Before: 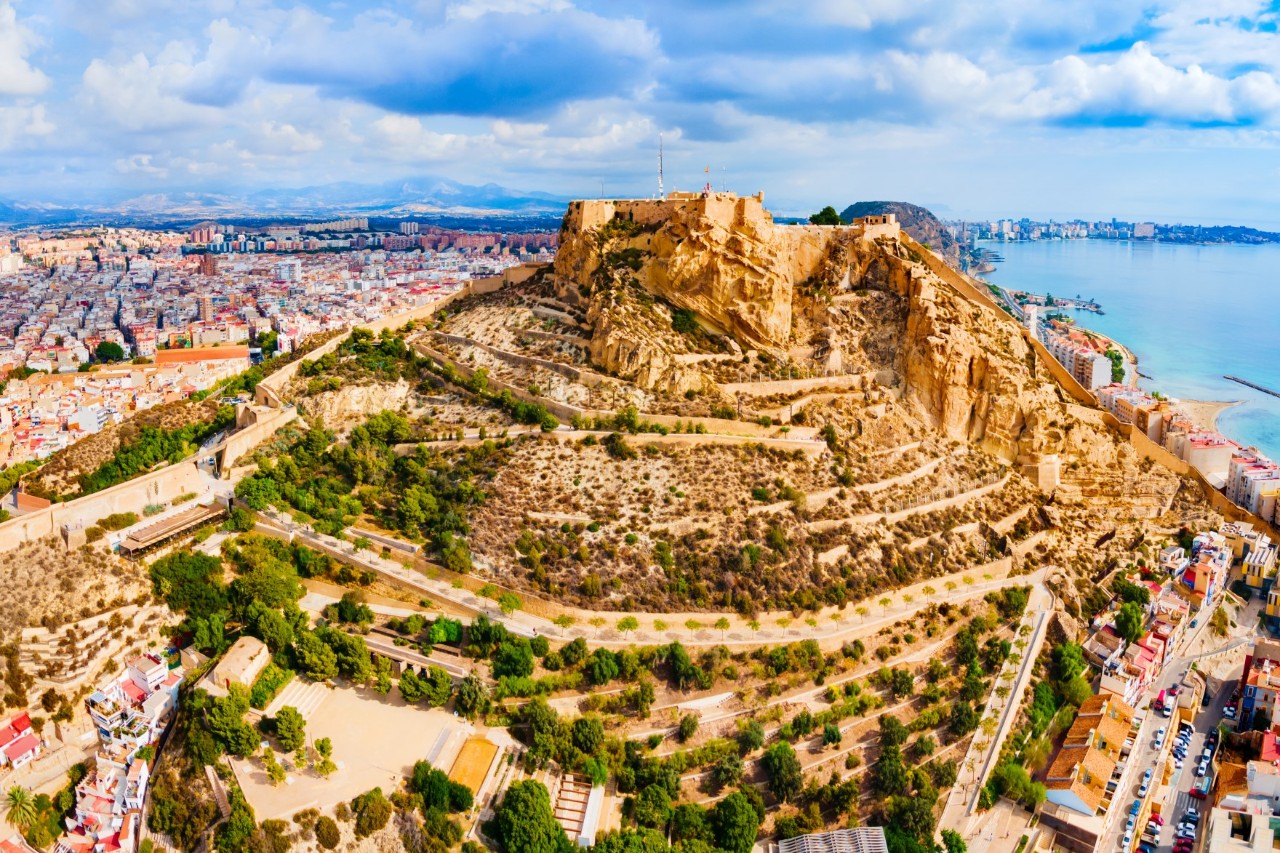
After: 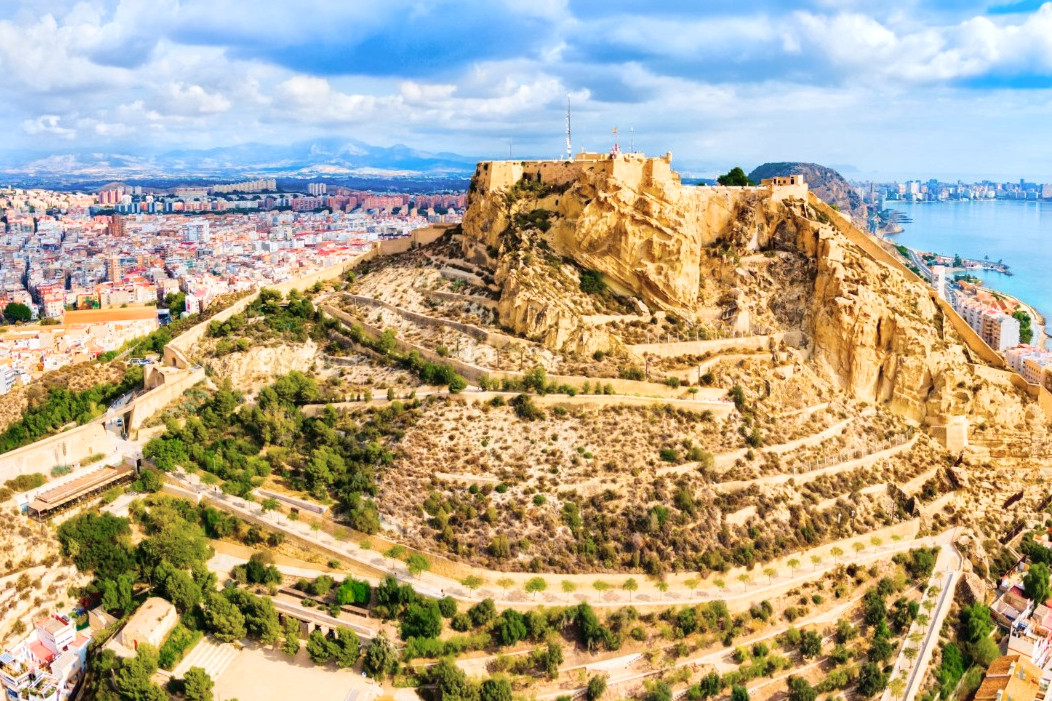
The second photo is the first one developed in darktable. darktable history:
crop and rotate: left 7.196%, top 4.574%, right 10.605%, bottom 13.178%
color zones: curves: ch0 [(0, 0.558) (0.143, 0.548) (0.286, 0.447) (0.429, 0.259) (0.571, 0.5) (0.714, 0.5) (0.857, 0.593) (1, 0.558)]; ch1 [(0, 0.543) (0.01, 0.544) (0.12, 0.492) (0.248, 0.458) (0.5, 0.534) (0.748, 0.5) (0.99, 0.469) (1, 0.543)]; ch2 [(0, 0.507) (0.143, 0.522) (0.286, 0.505) (0.429, 0.5) (0.571, 0.5) (0.714, 0.5) (0.857, 0.5) (1, 0.507)]
global tonemap: drago (1, 100), detail 1
